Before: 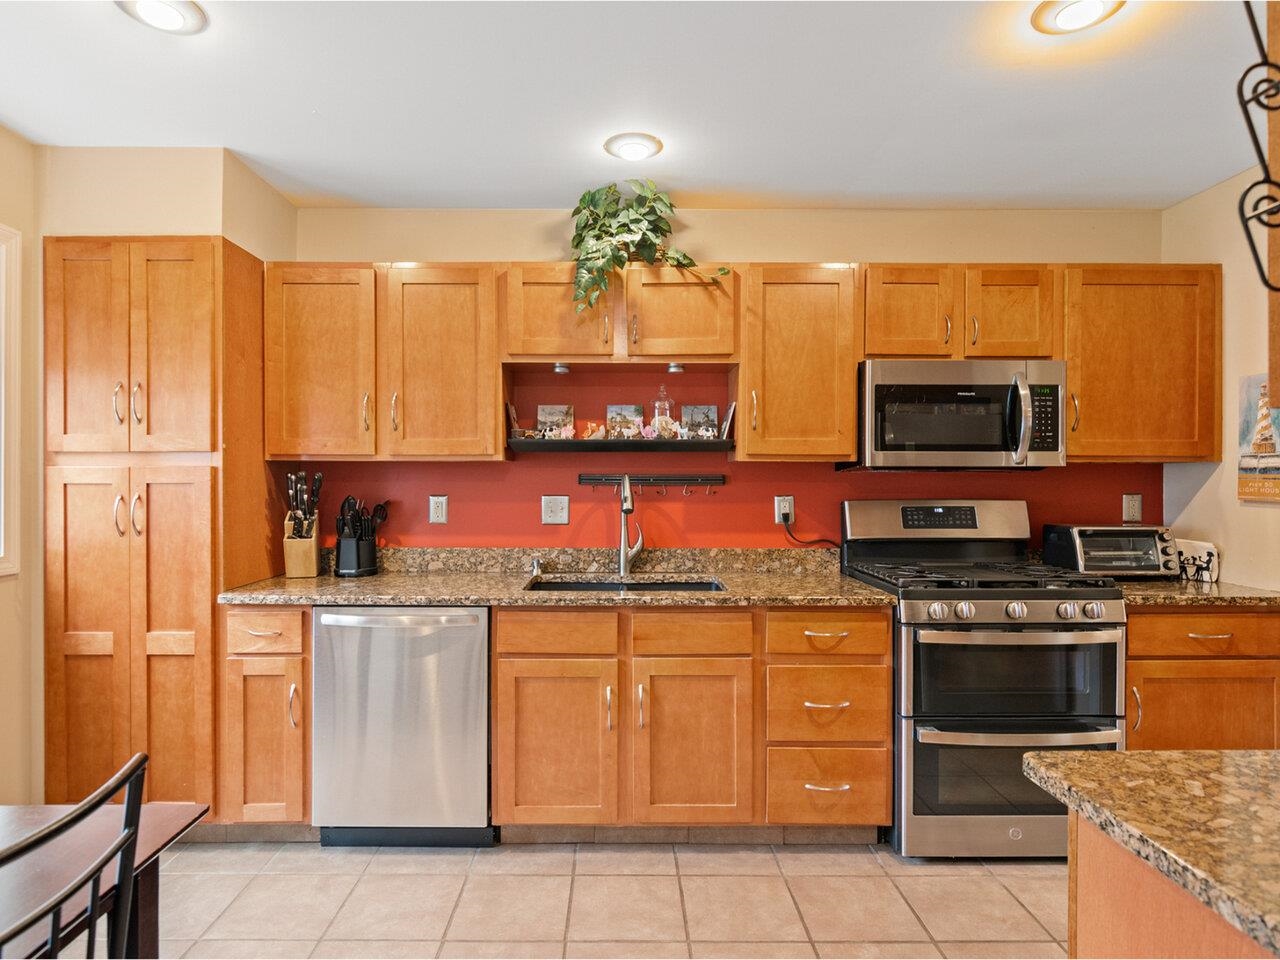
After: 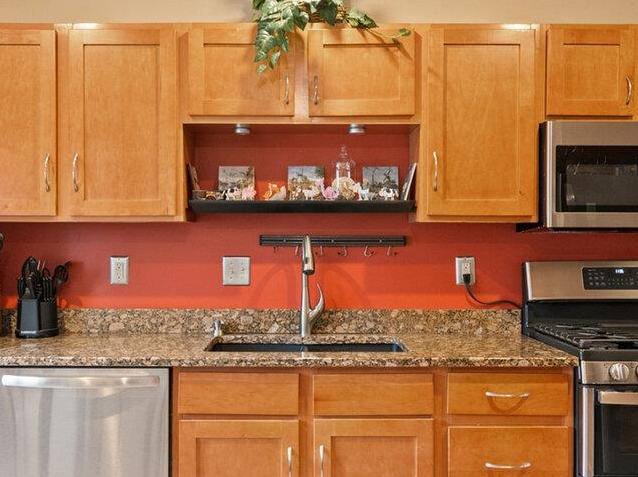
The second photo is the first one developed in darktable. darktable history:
crop: left 24.946%, top 24.952%, right 25.141%, bottom 25.359%
